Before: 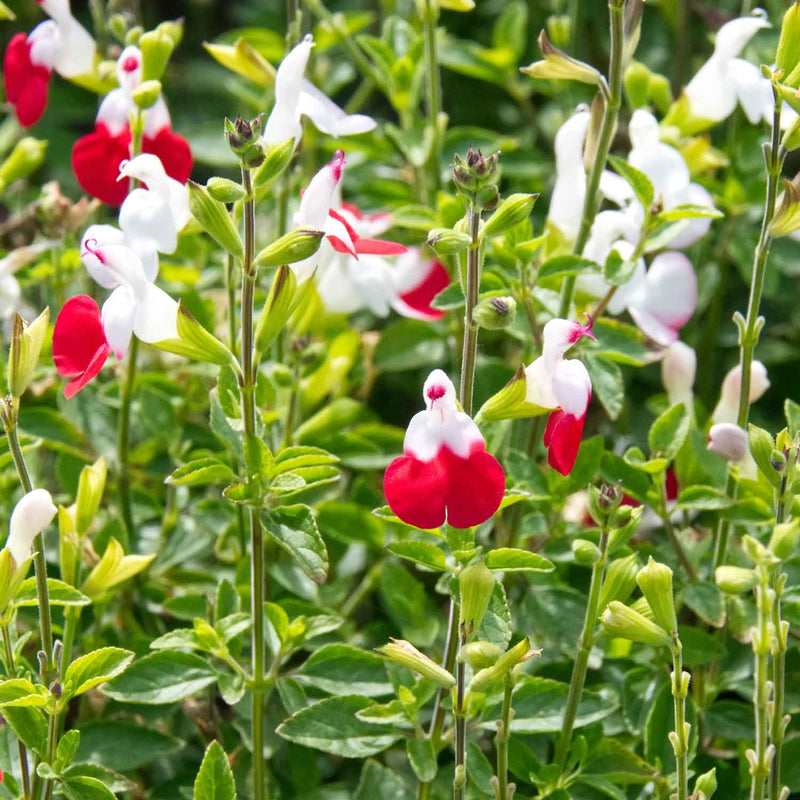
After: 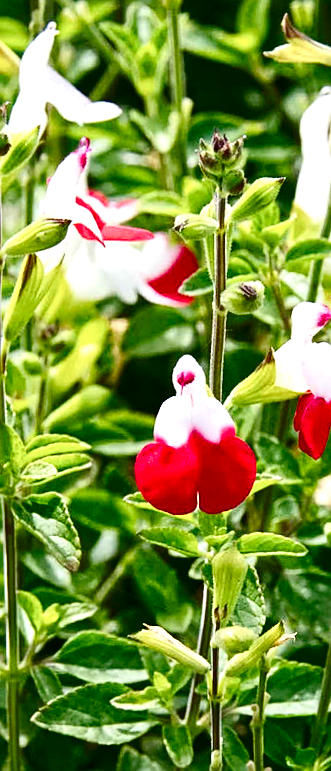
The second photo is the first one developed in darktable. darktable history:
sharpen: on, module defaults
rotate and perspective: rotation -1°, crop left 0.011, crop right 0.989, crop top 0.025, crop bottom 0.975
contrast brightness saturation: contrast 0.24, brightness -0.24, saturation 0.14
crop: left 31.229%, right 27.105%
color balance rgb: perceptual saturation grading › global saturation 20%, perceptual saturation grading › highlights -50%, perceptual saturation grading › shadows 30%, perceptual brilliance grading › global brilliance 10%, perceptual brilliance grading › shadows 15%
